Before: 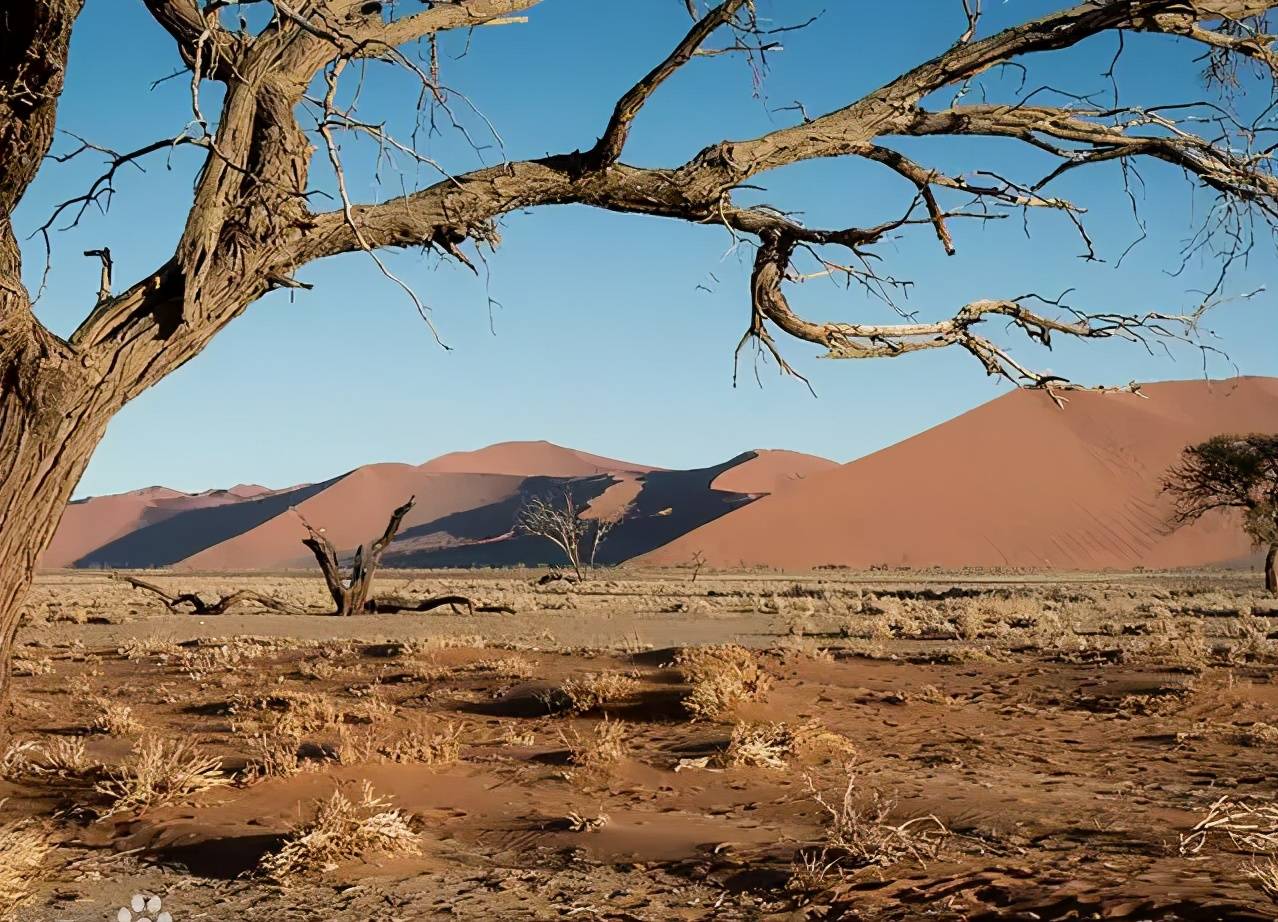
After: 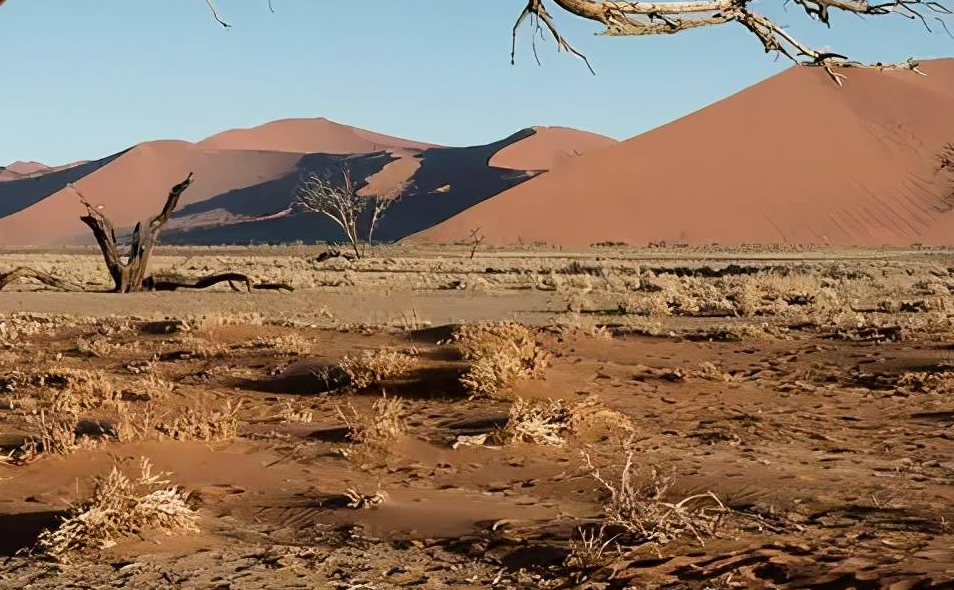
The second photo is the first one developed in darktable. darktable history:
crop and rotate: left 17.402%, top 35.065%, right 7.89%, bottom 0.84%
